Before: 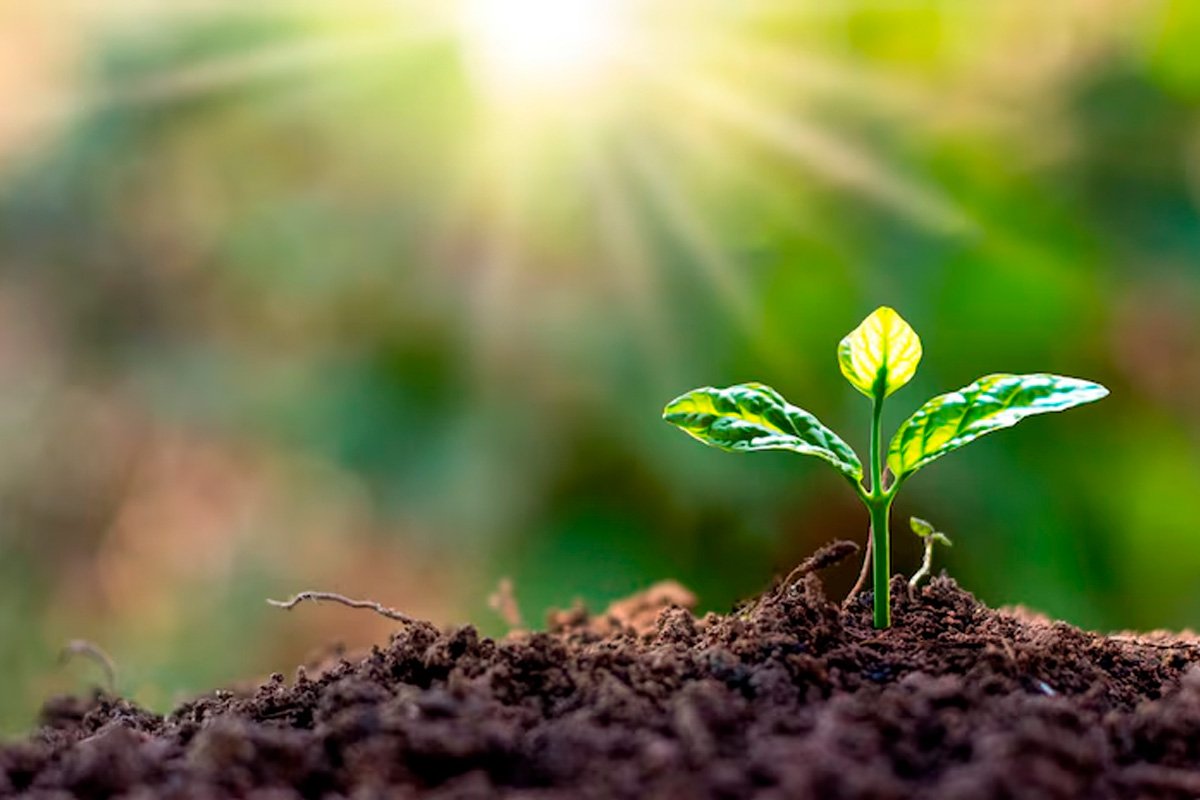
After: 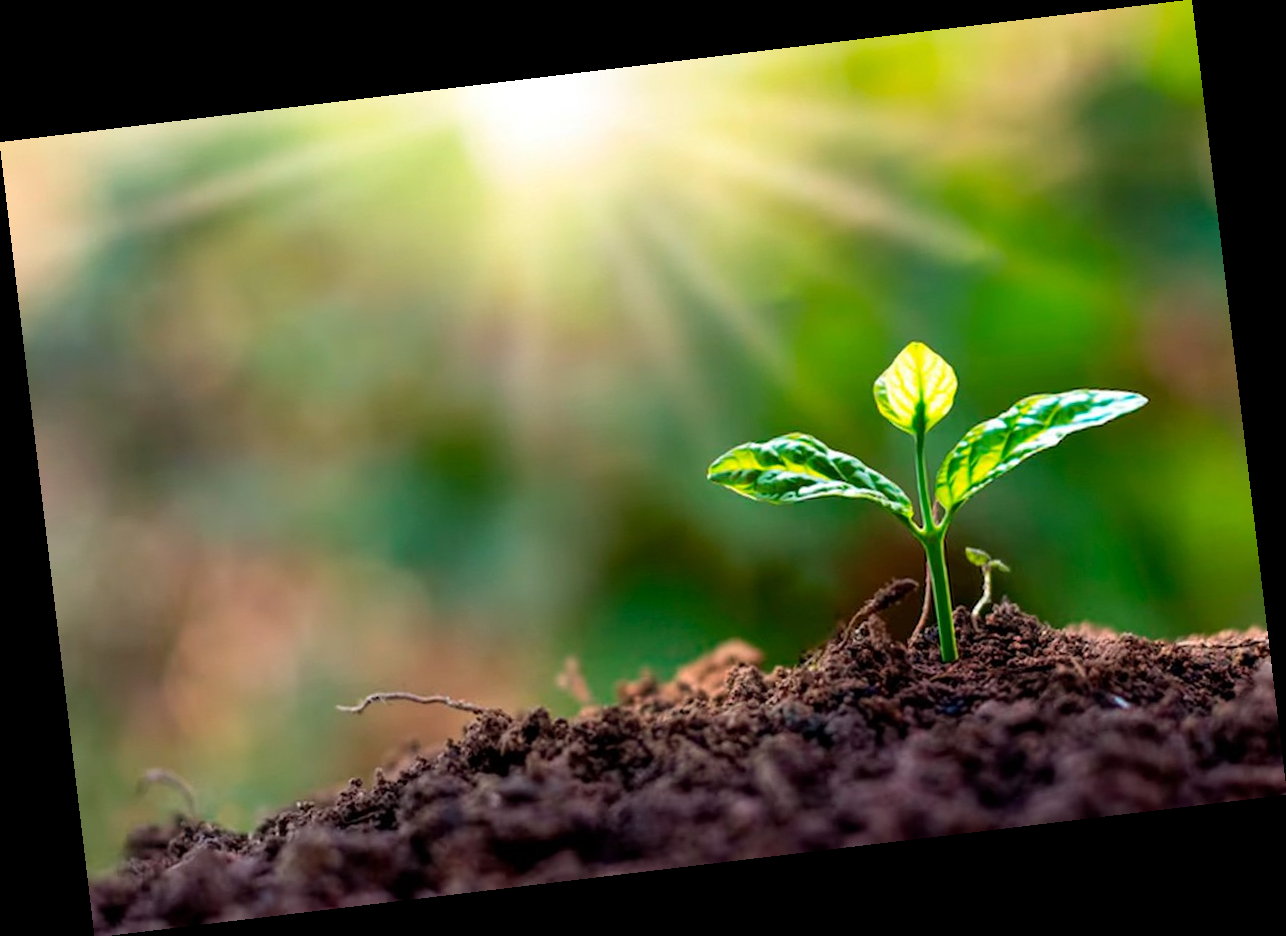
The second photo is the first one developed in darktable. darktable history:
rotate and perspective: rotation -6.83°, automatic cropping off
color correction: highlights a* -0.182, highlights b* -0.124
